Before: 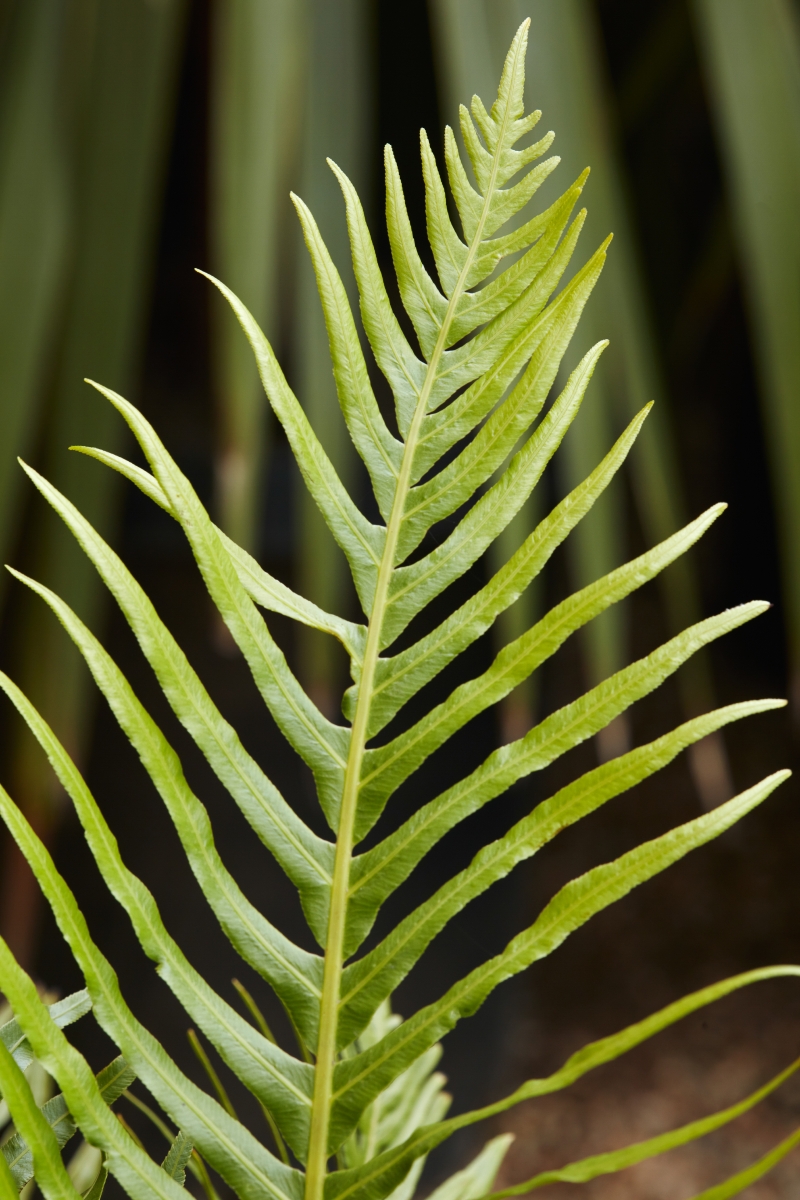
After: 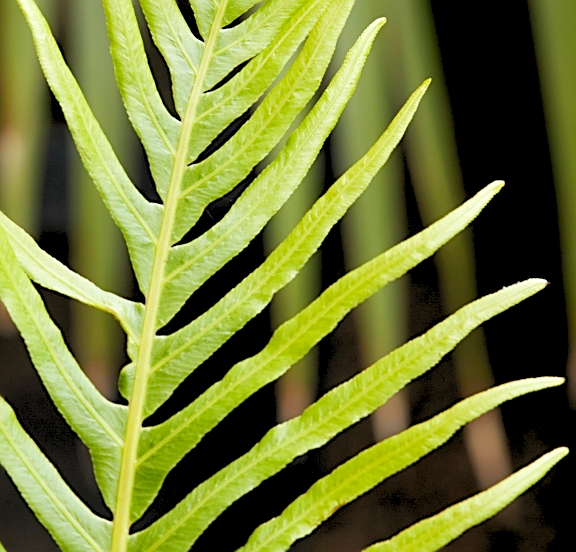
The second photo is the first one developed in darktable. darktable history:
levels: levels [0.072, 0.414, 0.976]
sharpen: on, module defaults
crop and rotate: left 27.973%, top 26.911%, bottom 27.073%
